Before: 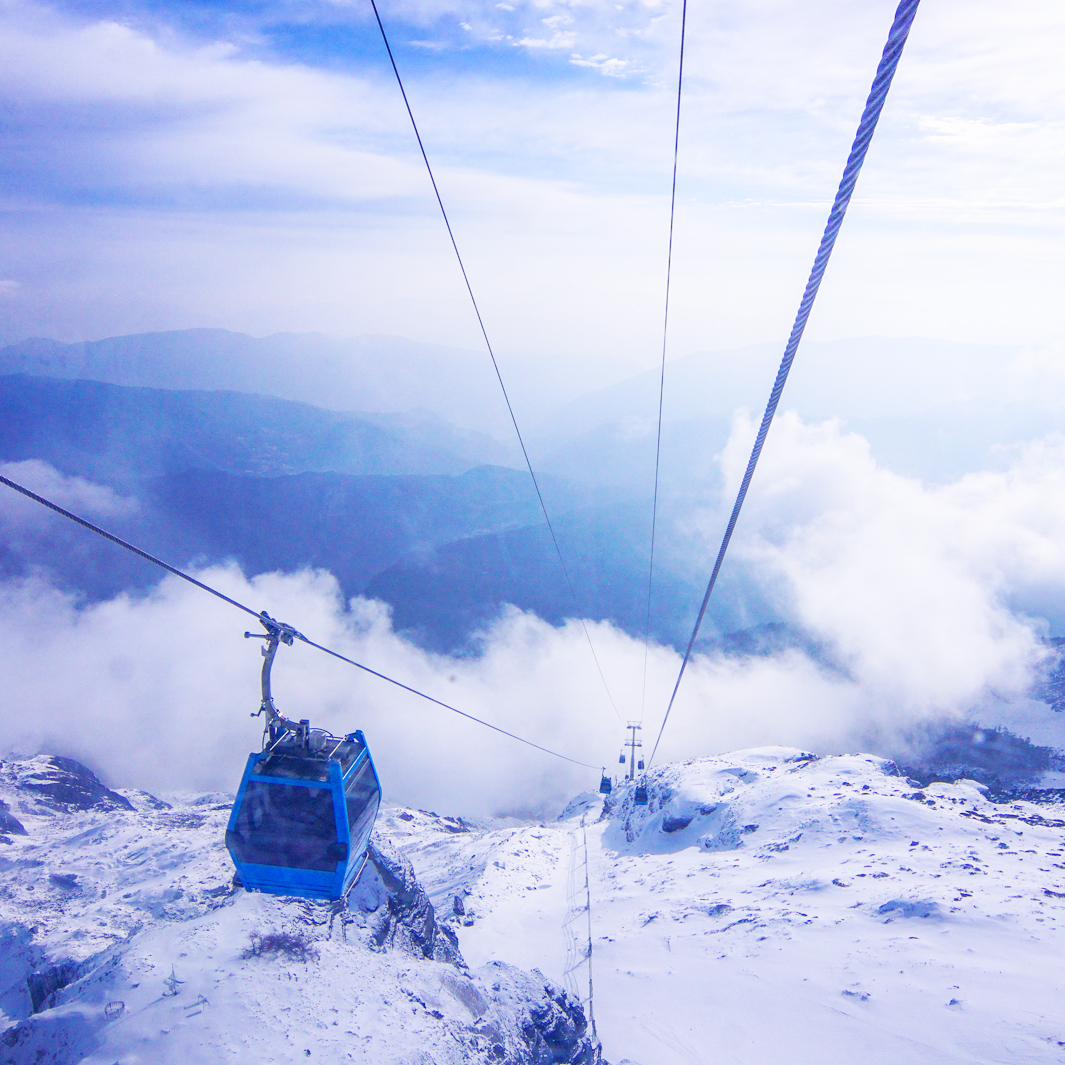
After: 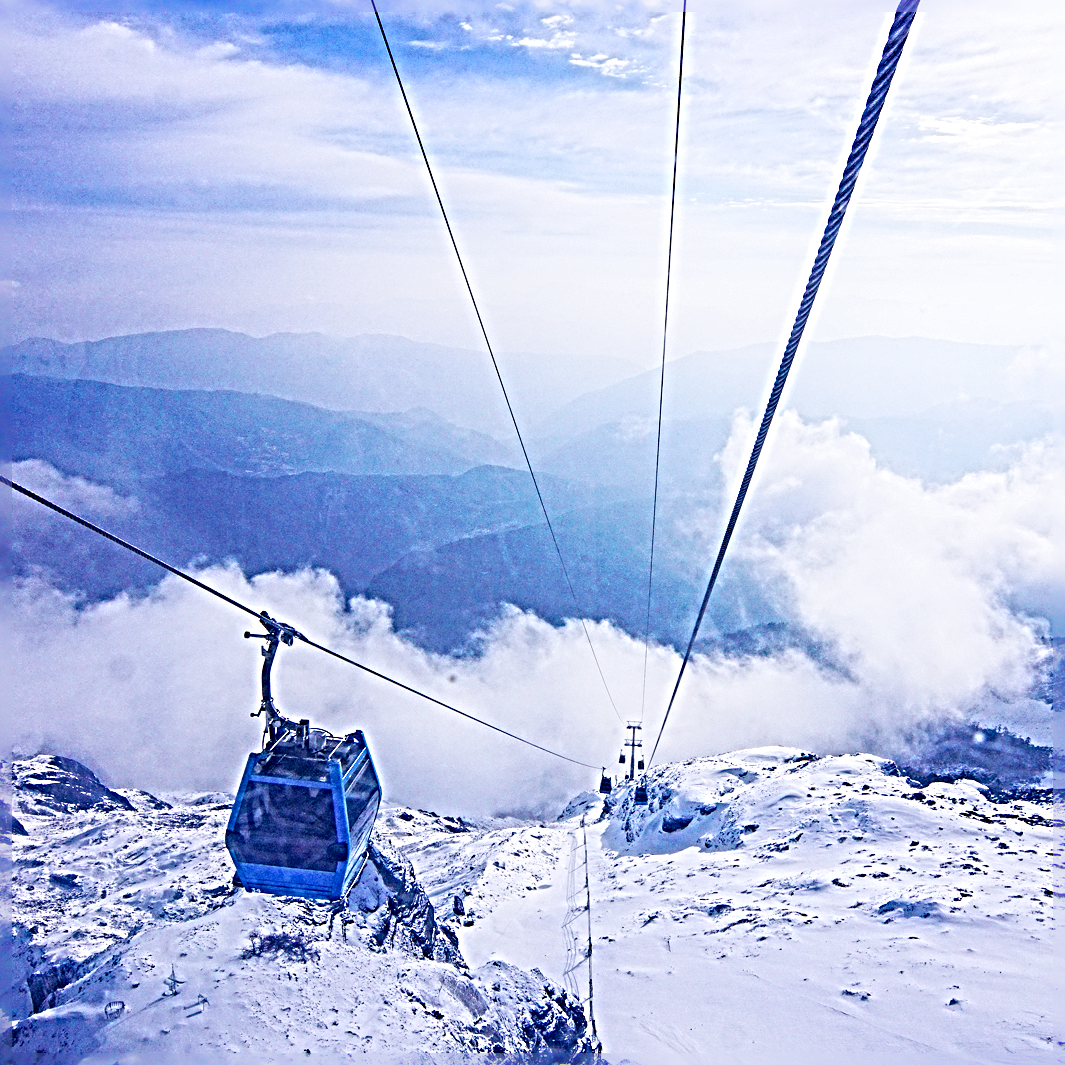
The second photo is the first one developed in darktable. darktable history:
sharpen: radius 6.286, amount 1.791, threshold 0.1
